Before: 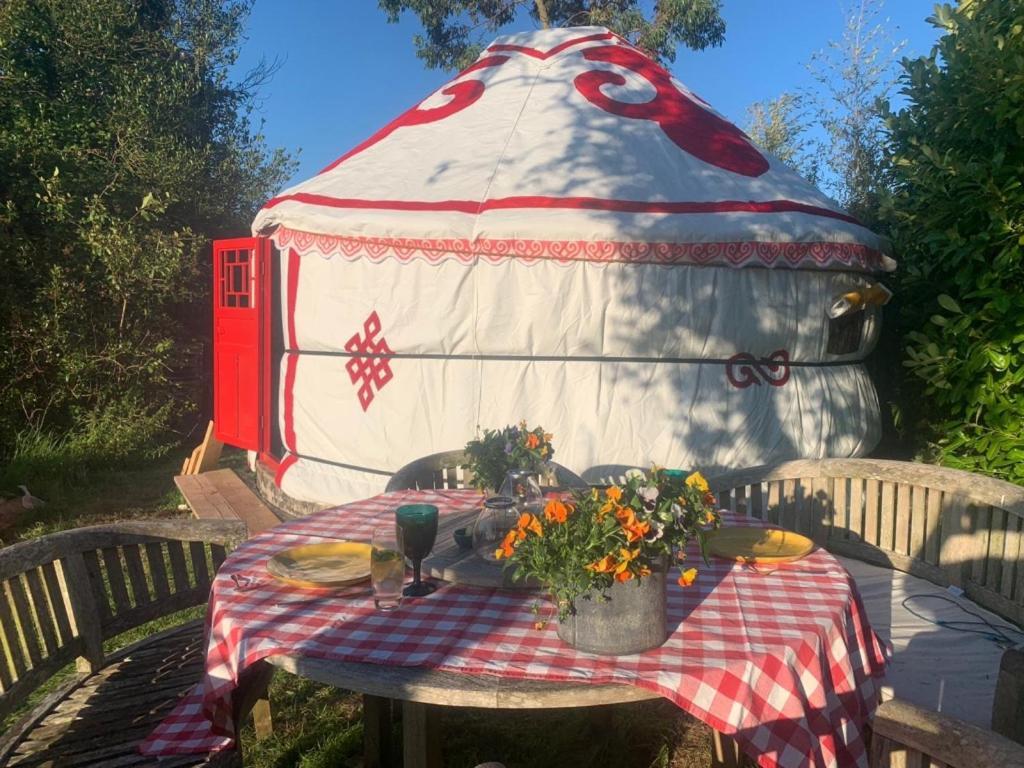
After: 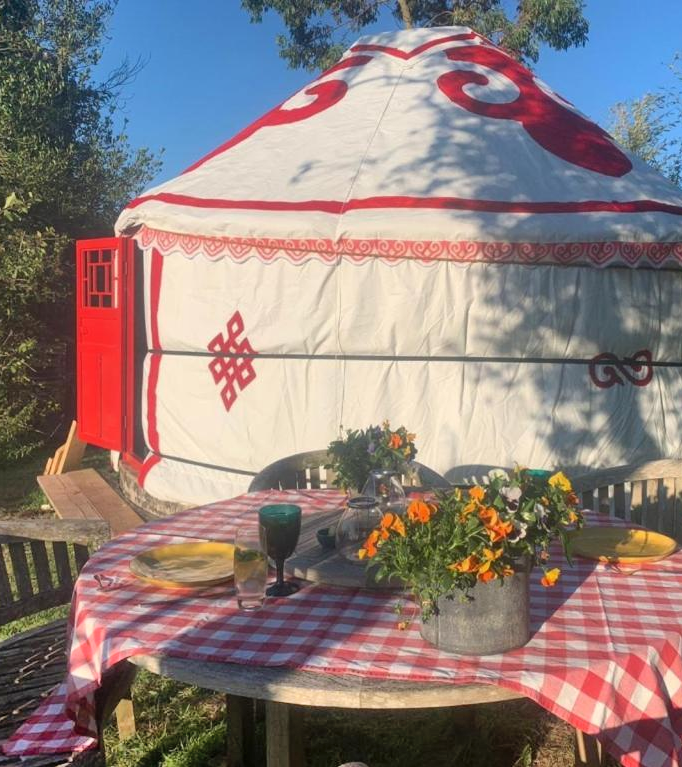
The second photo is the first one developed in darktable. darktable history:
shadows and highlights: shadows 73.35, highlights -24.69, soften with gaussian
crop and rotate: left 13.419%, right 19.93%
